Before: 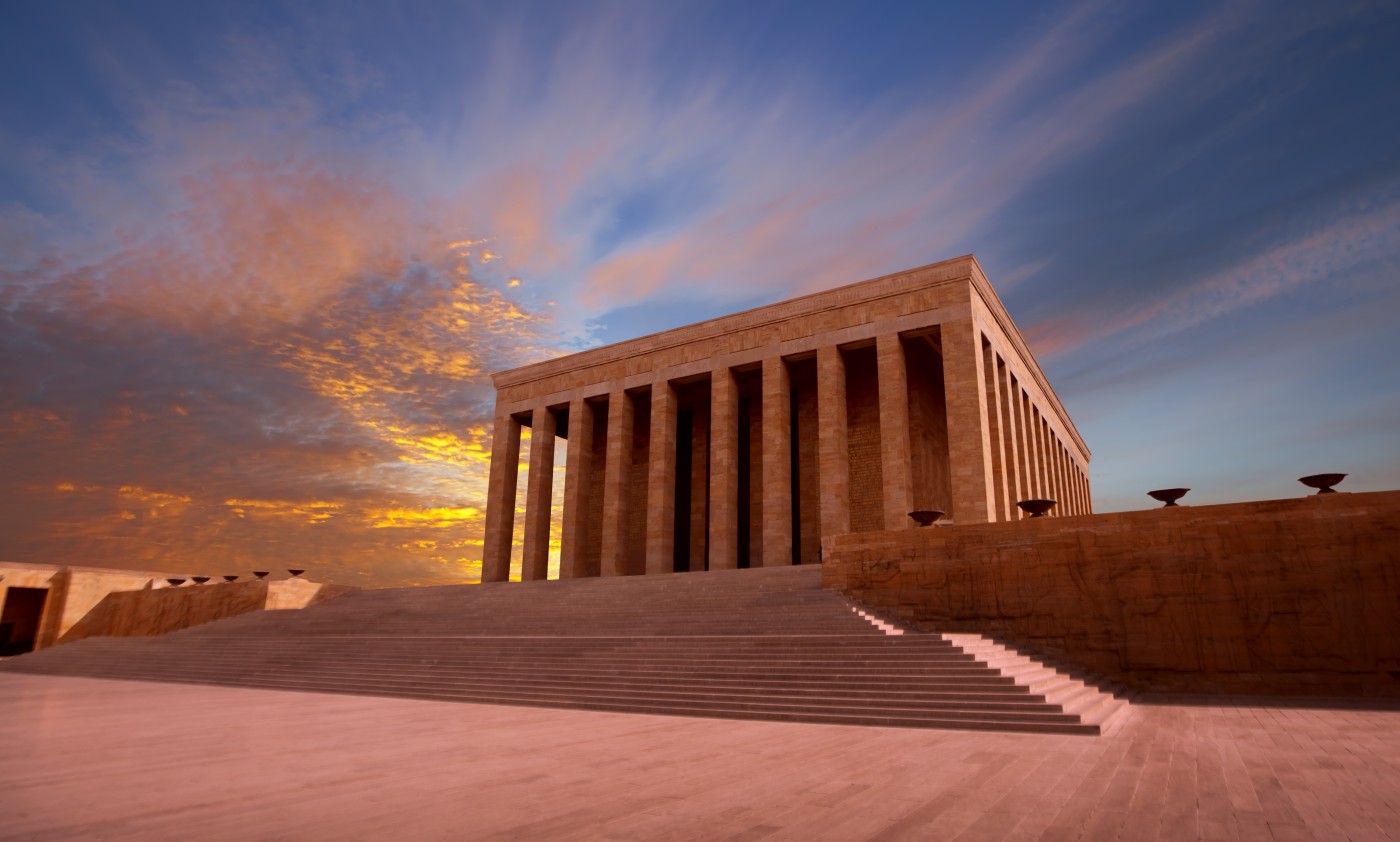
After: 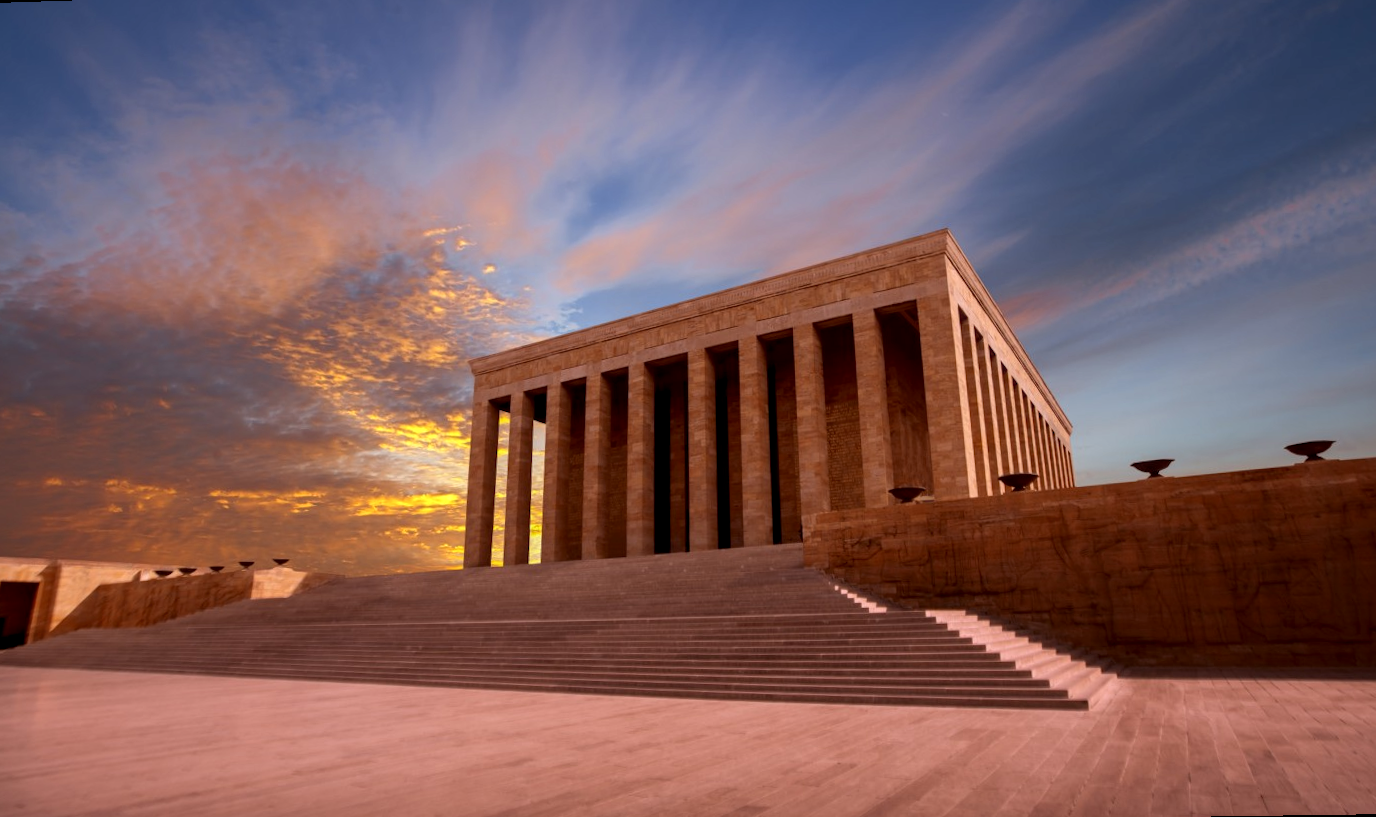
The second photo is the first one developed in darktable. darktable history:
rotate and perspective: rotation -1.32°, lens shift (horizontal) -0.031, crop left 0.015, crop right 0.985, crop top 0.047, crop bottom 0.982
local contrast: detail 130%
